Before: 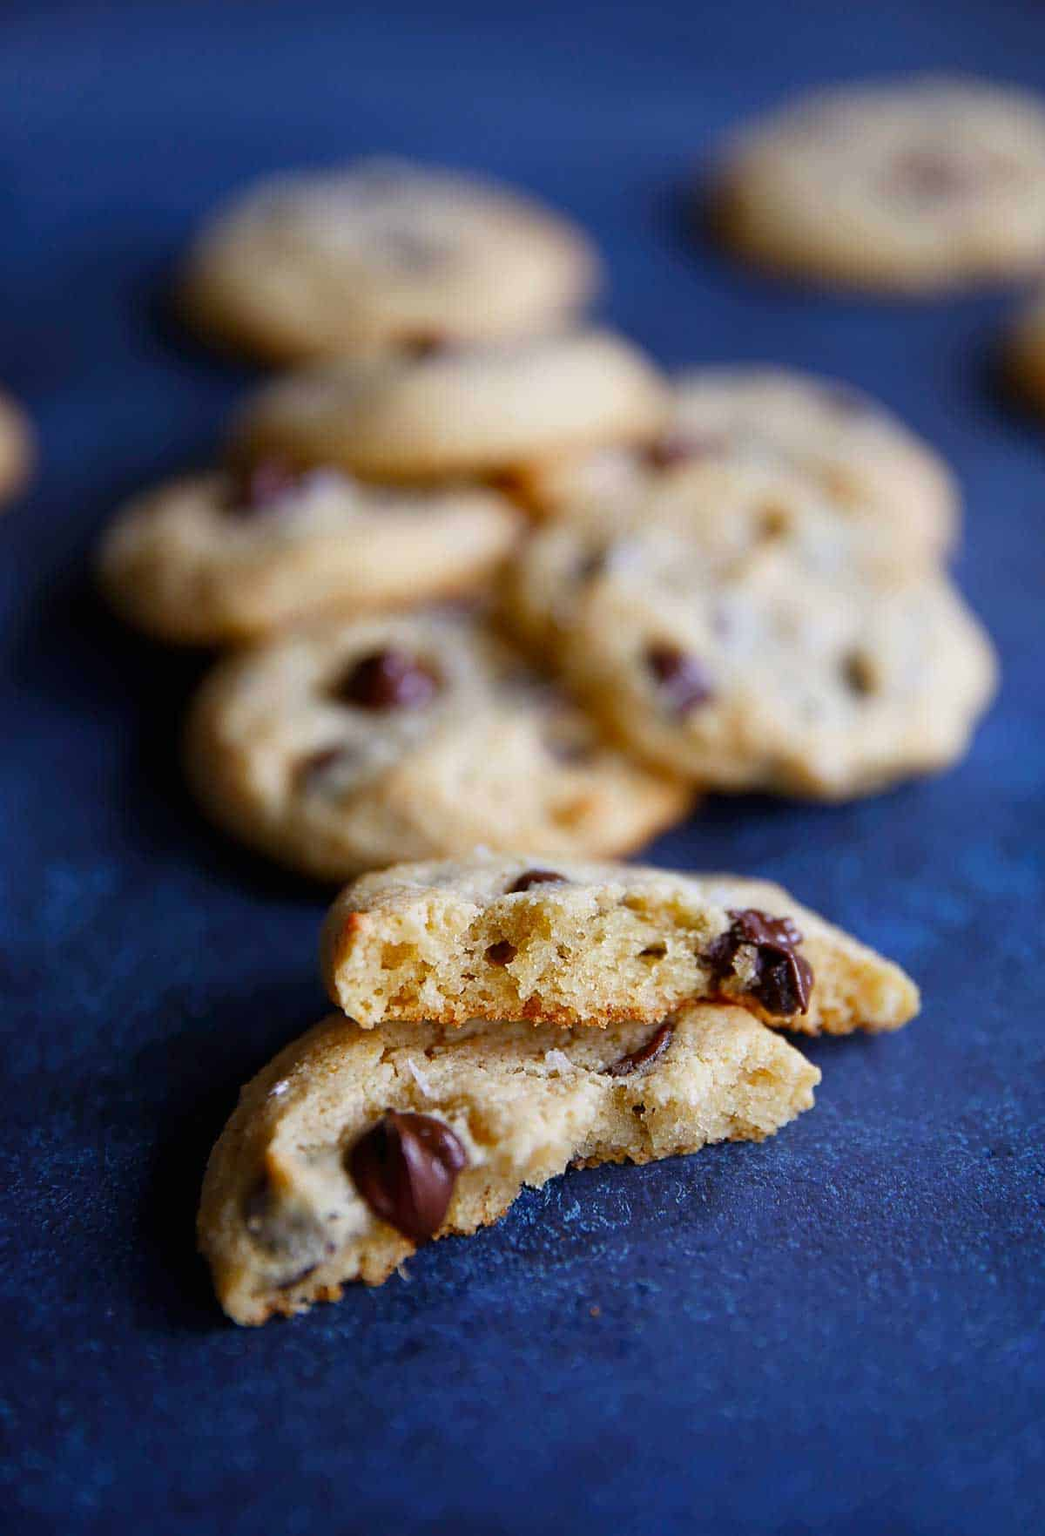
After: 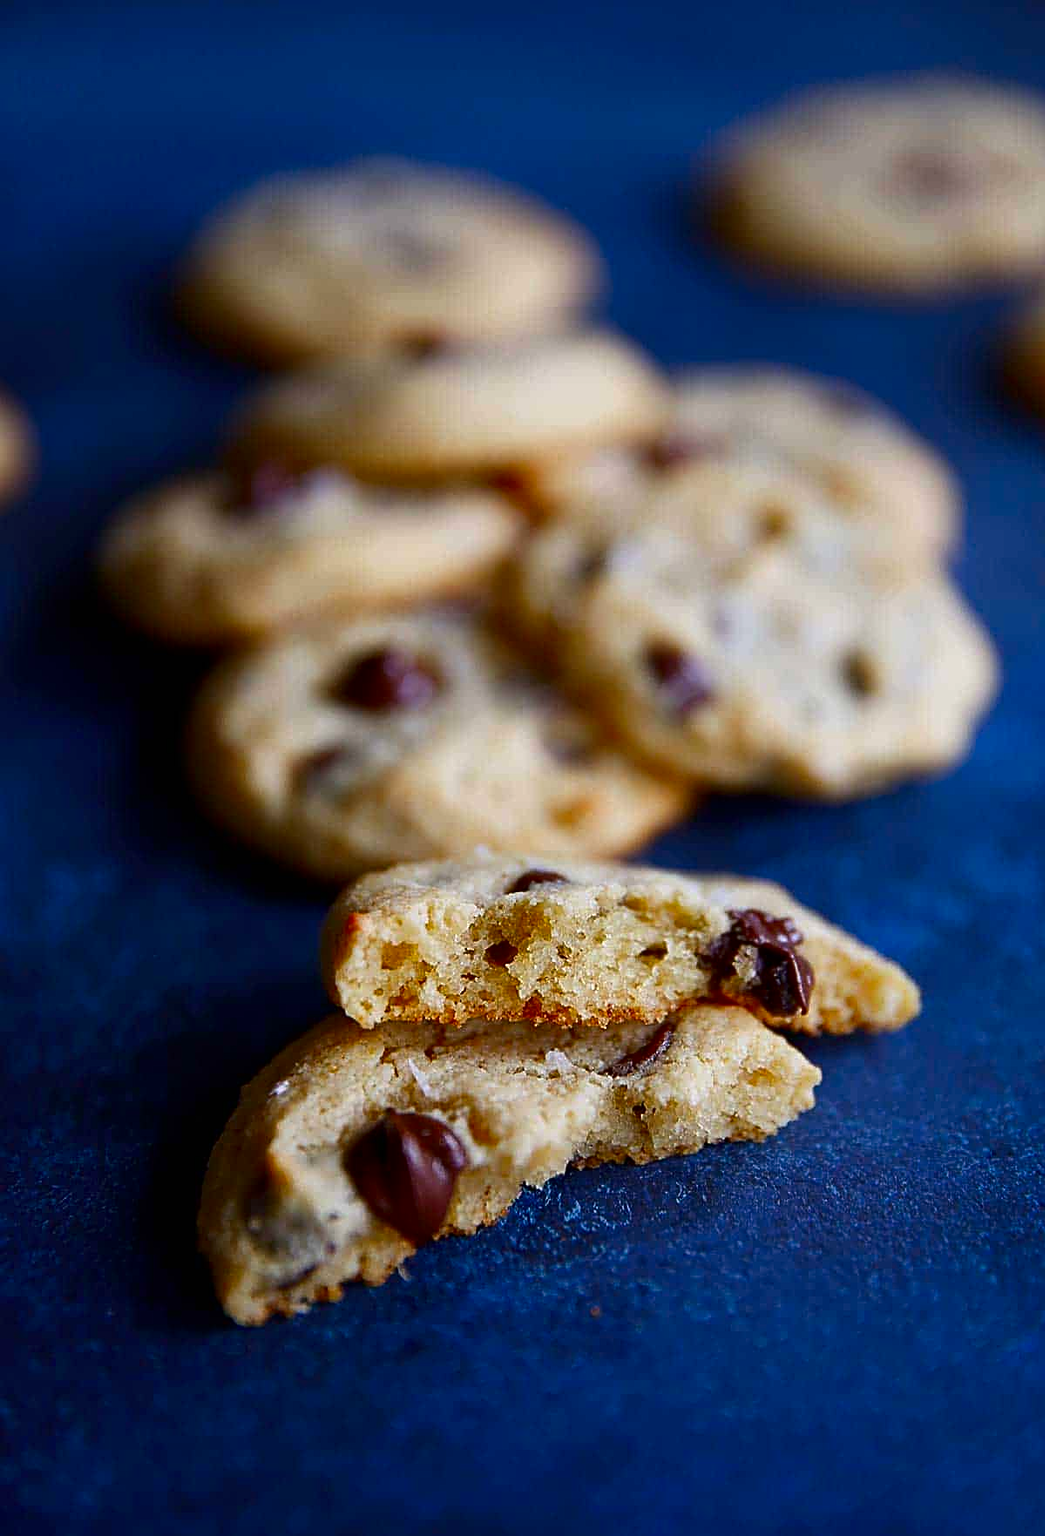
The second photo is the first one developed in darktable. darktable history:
sharpen: on, module defaults
contrast brightness saturation: contrast 0.07, brightness -0.14, saturation 0.11
